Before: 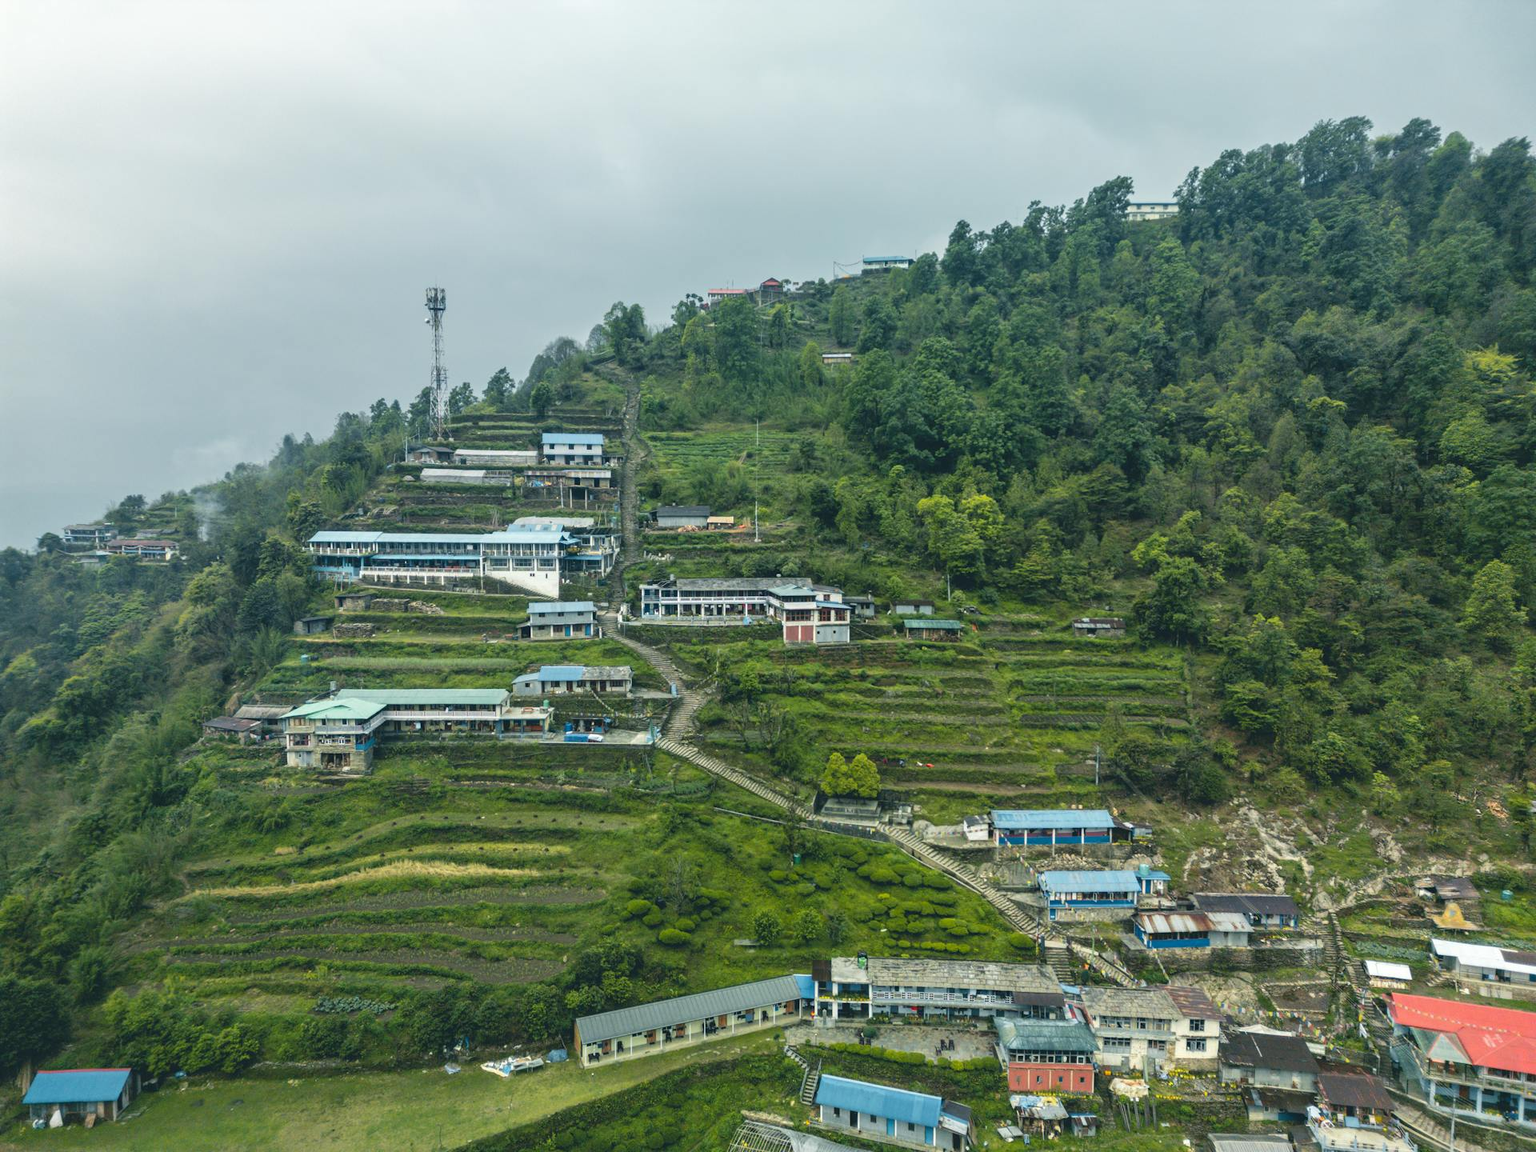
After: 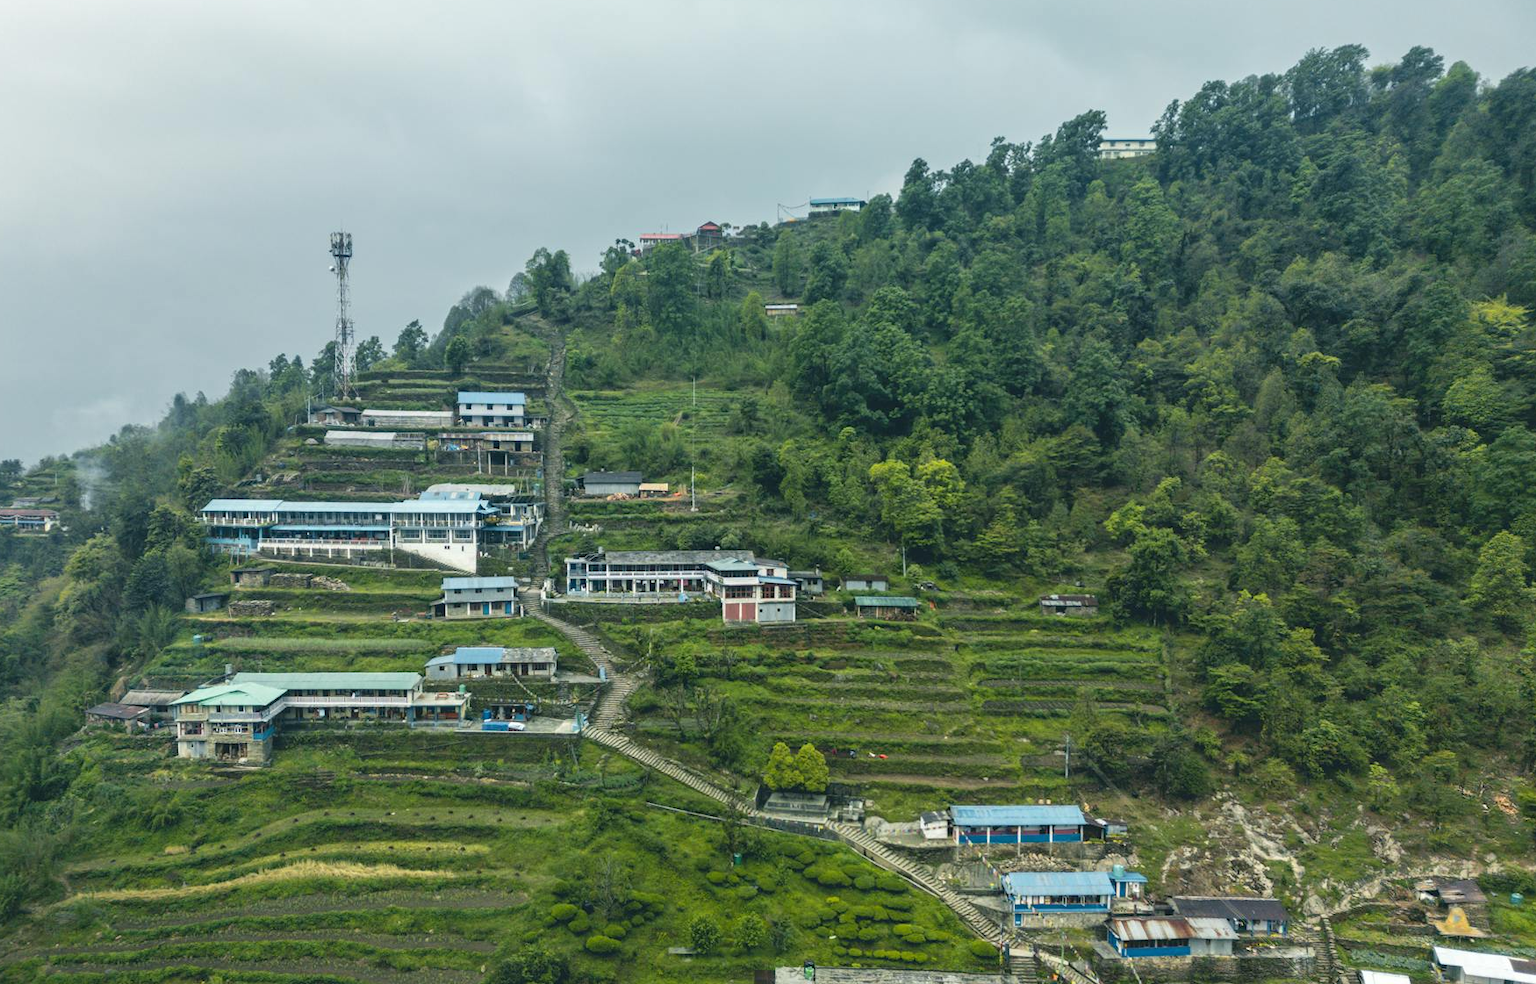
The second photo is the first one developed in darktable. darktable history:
exposure: compensate highlight preservation false
crop: left 8.155%, top 6.611%, bottom 15.385%
